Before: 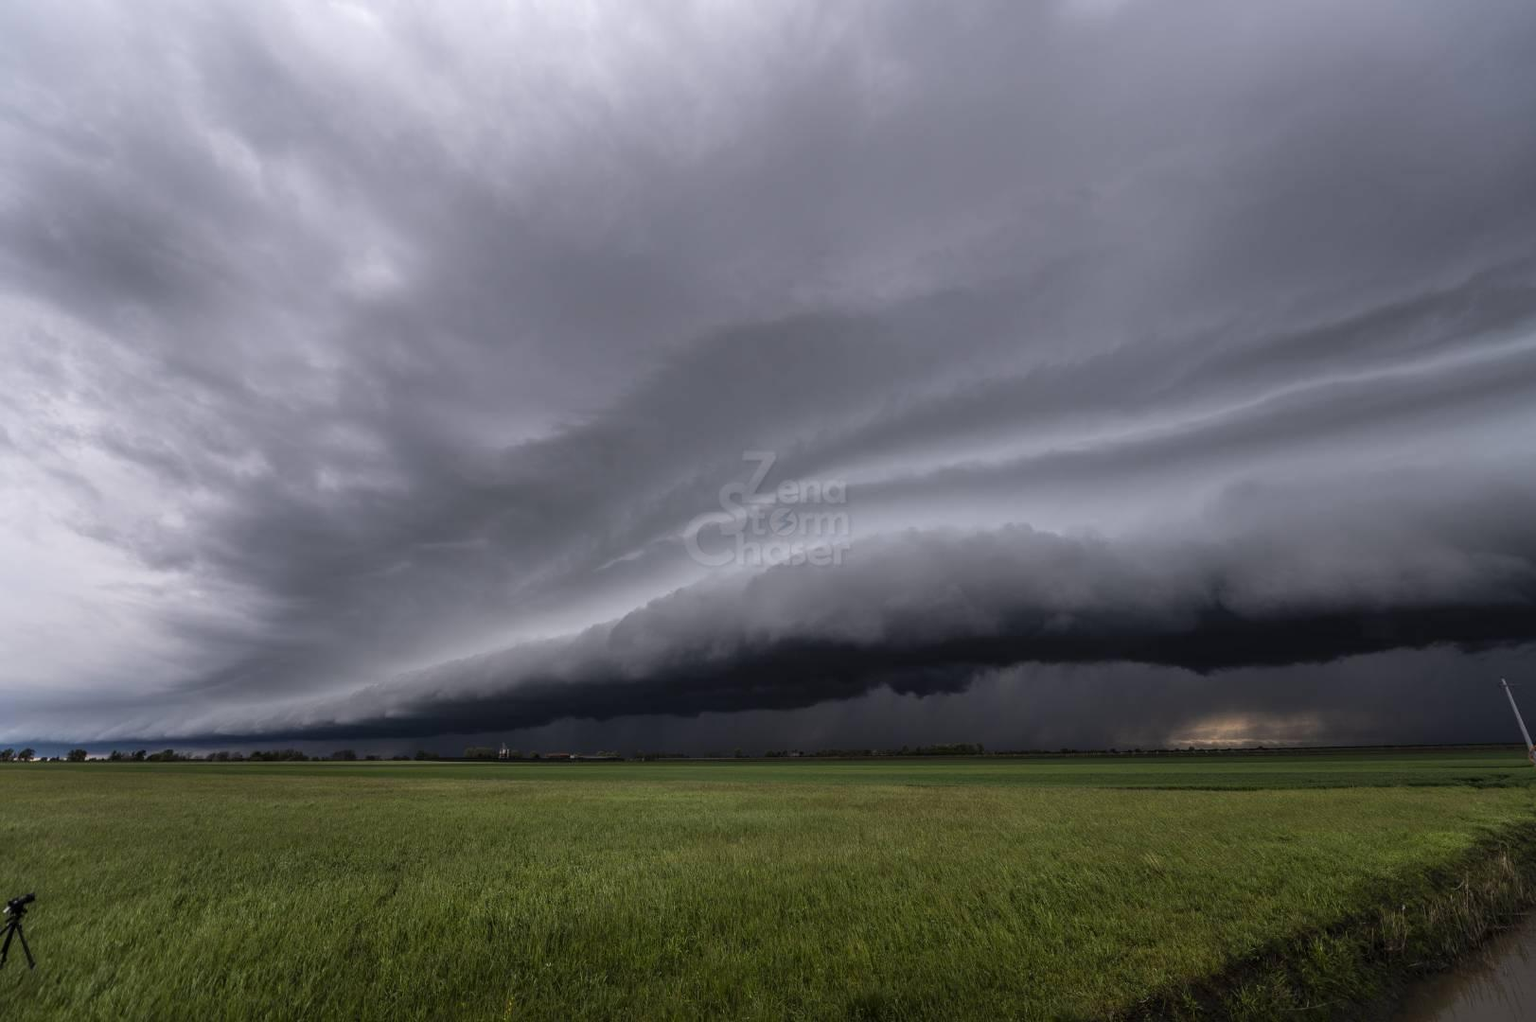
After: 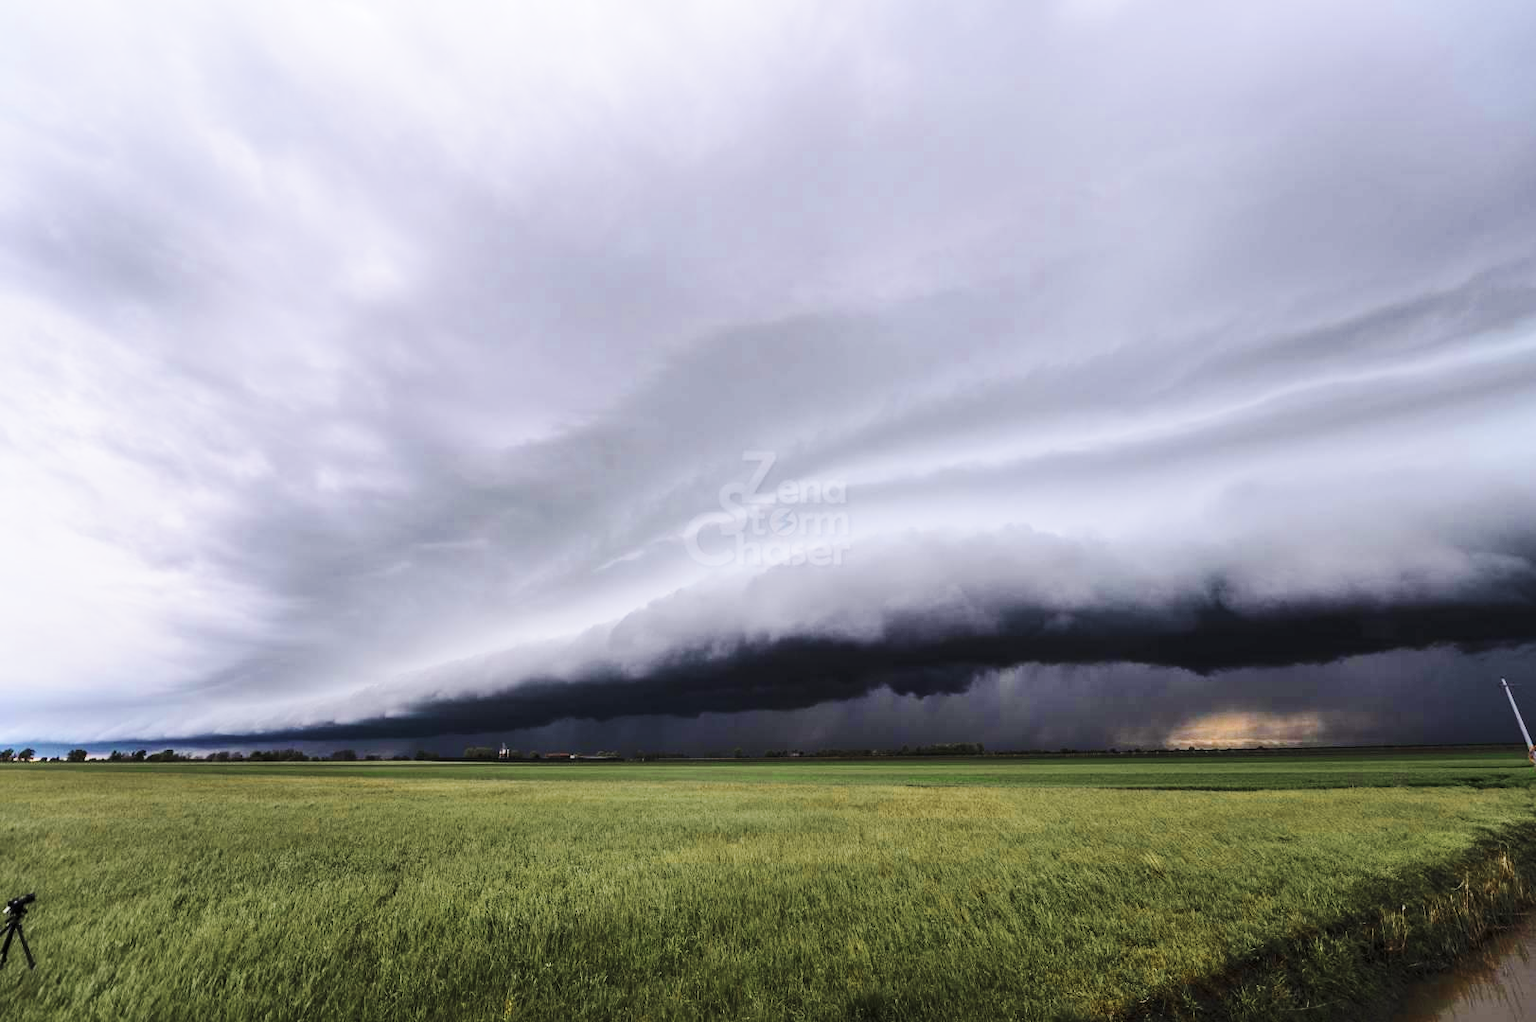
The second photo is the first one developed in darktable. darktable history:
tone curve: curves: ch0 [(0, 0) (0.003, 0.003) (0.011, 0.014) (0.025, 0.033) (0.044, 0.06) (0.069, 0.096) (0.1, 0.132) (0.136, 0.174) (0.177, 0.226) (0.224, 0.282) (0.277, 0.352) (0.335, 0.435) (0.399, 0.524) (0.468, 0.615) (0.543, 0.695) (0.623, 0.771) (0.709, 0.835) (0.801, 0.894) (0.898, 0.944) (1, 1)], color space Lab, independent channels, preserve colors none
base curve: curves: ch0 [(0, 0) (0.028, 0.03) (0.121, 0.232) (0.46, 0.748) (0.859, 0.968) (1, 1)], preserve colors none
exposure: compensate highlight preservation false
color zones: curves: ch0 [(0.11, 0.396) (0.195, 0.36) (0.25, 0.5) (0.303, 0.412) (0.357, 0.544) (0.75, 0.5) (0.967, 0.328)]; ch1 [(0, 0.468) (0.112, 0.512) (0.202, 0.6) (0.25, 0.5) (0.307, 0.352) (0.357, 0.544) (0.75, 0.5) (0.963, 0.524)]
velvia: on, module defaults
